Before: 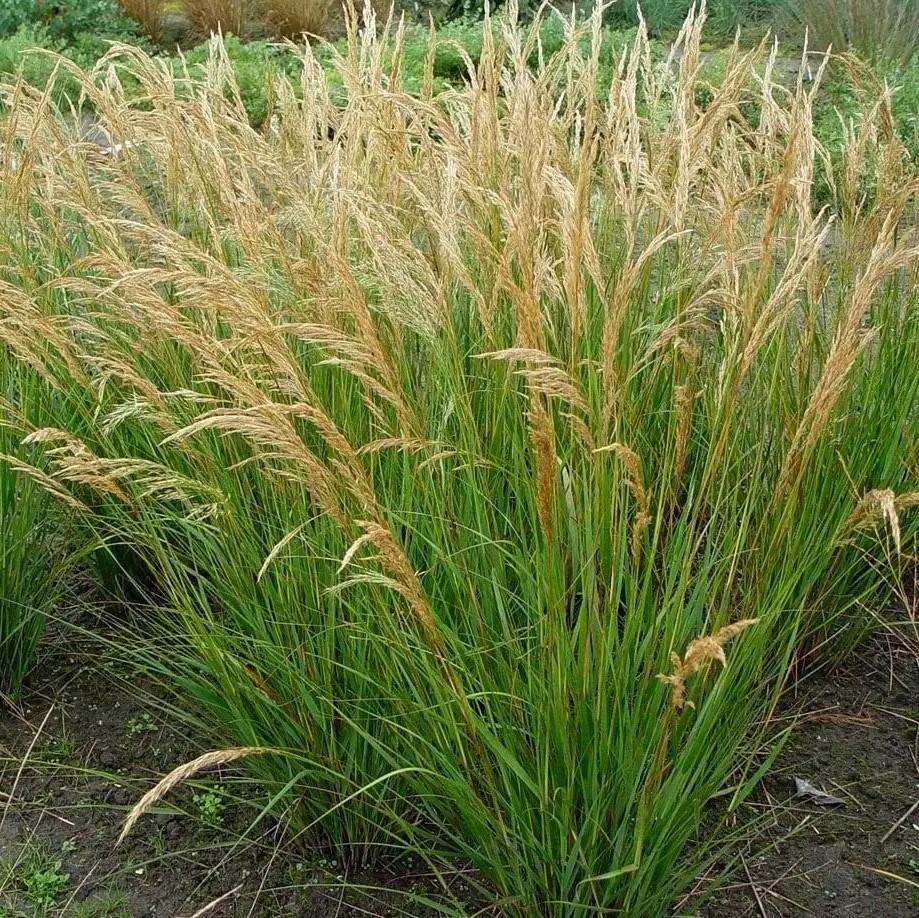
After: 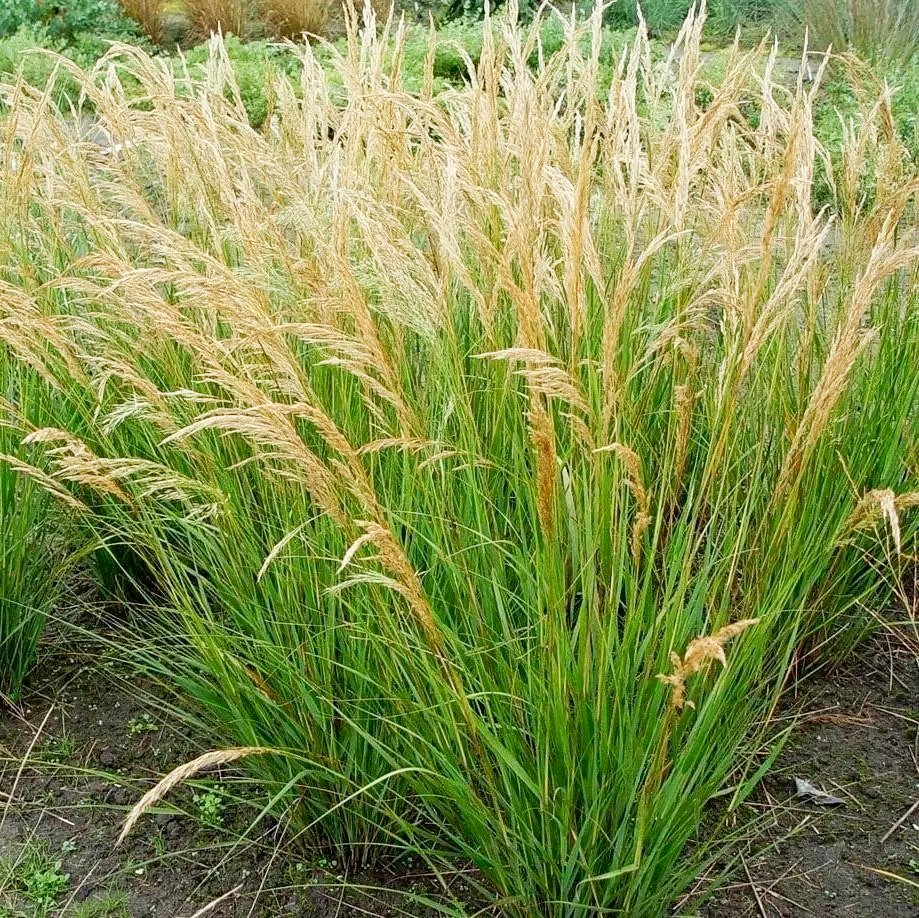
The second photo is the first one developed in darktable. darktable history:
tone curve: curves: ch0 [(0, 0) (0.004, 0.001) (0.133, 0.16) (0.325, 0.399) (0.475, 0.588) (0.832, 0.903) (1, 1)], preserve colors none
